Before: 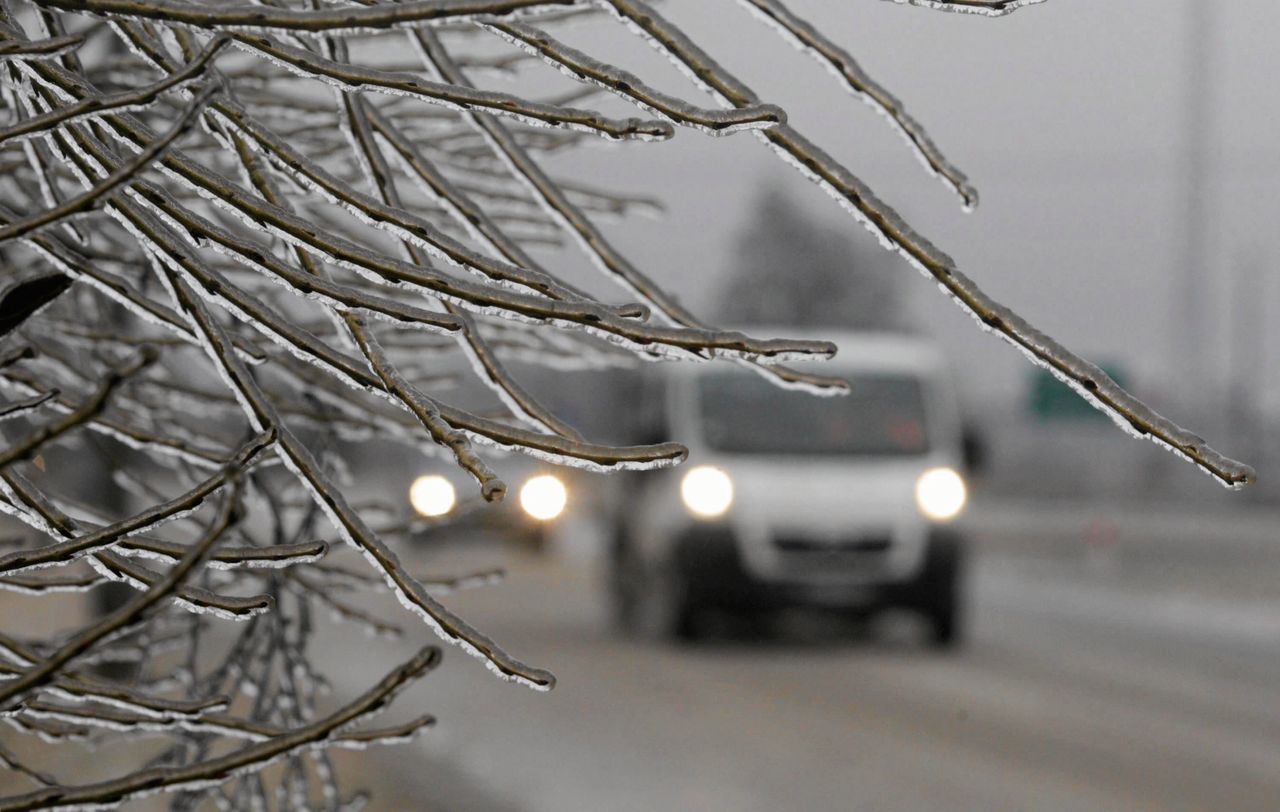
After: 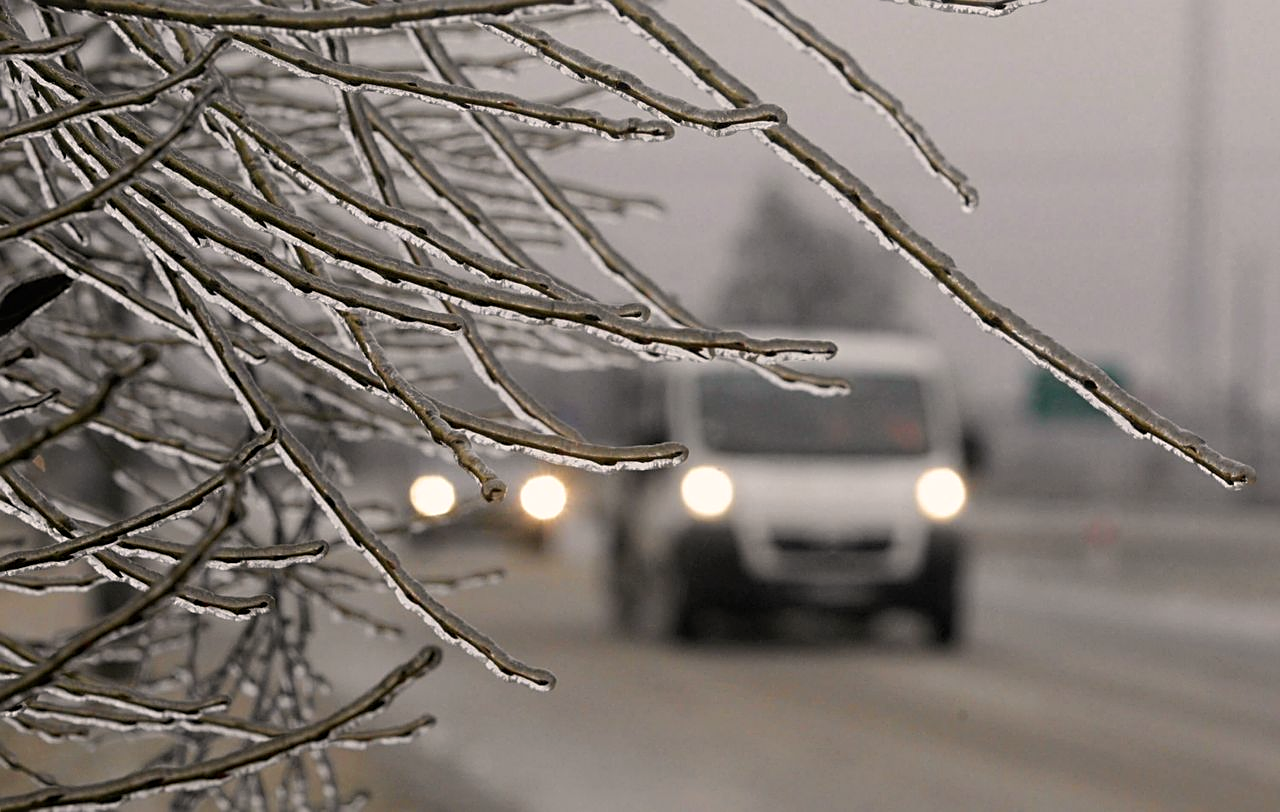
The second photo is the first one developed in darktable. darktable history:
color correction: highlights a* 3.84, highlights b* 5.07
sharpen: on, module defaults
